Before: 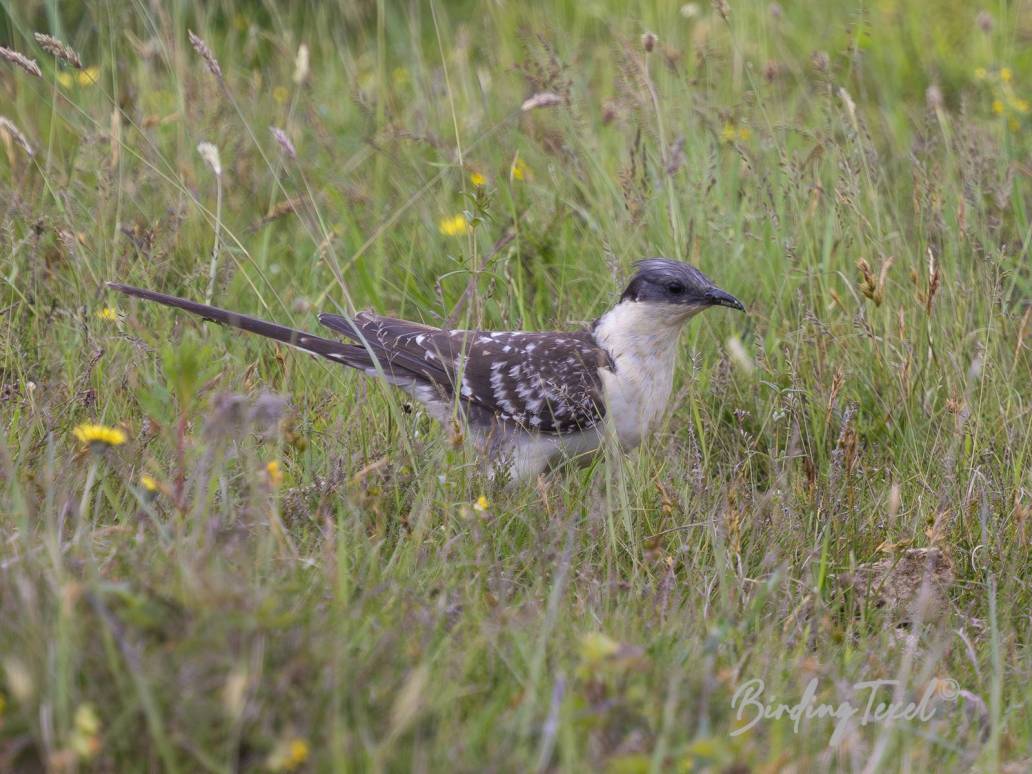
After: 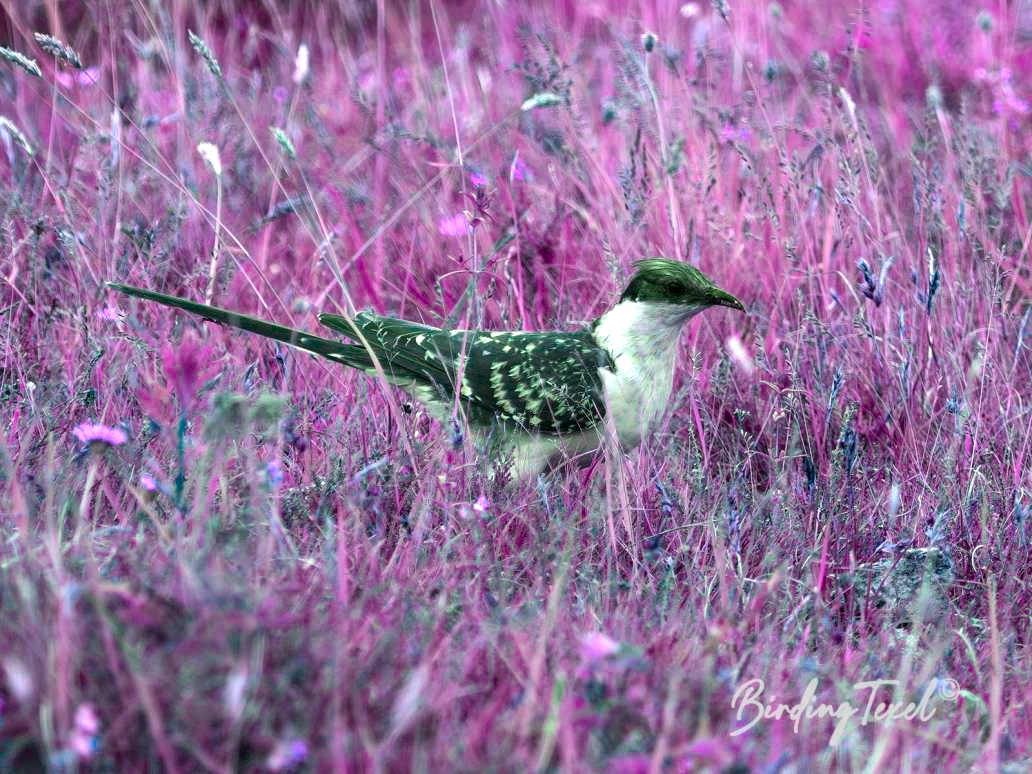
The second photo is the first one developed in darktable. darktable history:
contrast brightness saturation: contrast 0.071
color balance rgb: perceptual saturation grading › global saturation 39.278%, hue shift -149.45°, perceptual brilliance grading › highlights 16.118%, perceptual brilliance grading › mid-tones 6.058%, perceptual brilliance grading › shadows -15.611%, contrast 34.892%, saturation formula JzAzBz (2021)
